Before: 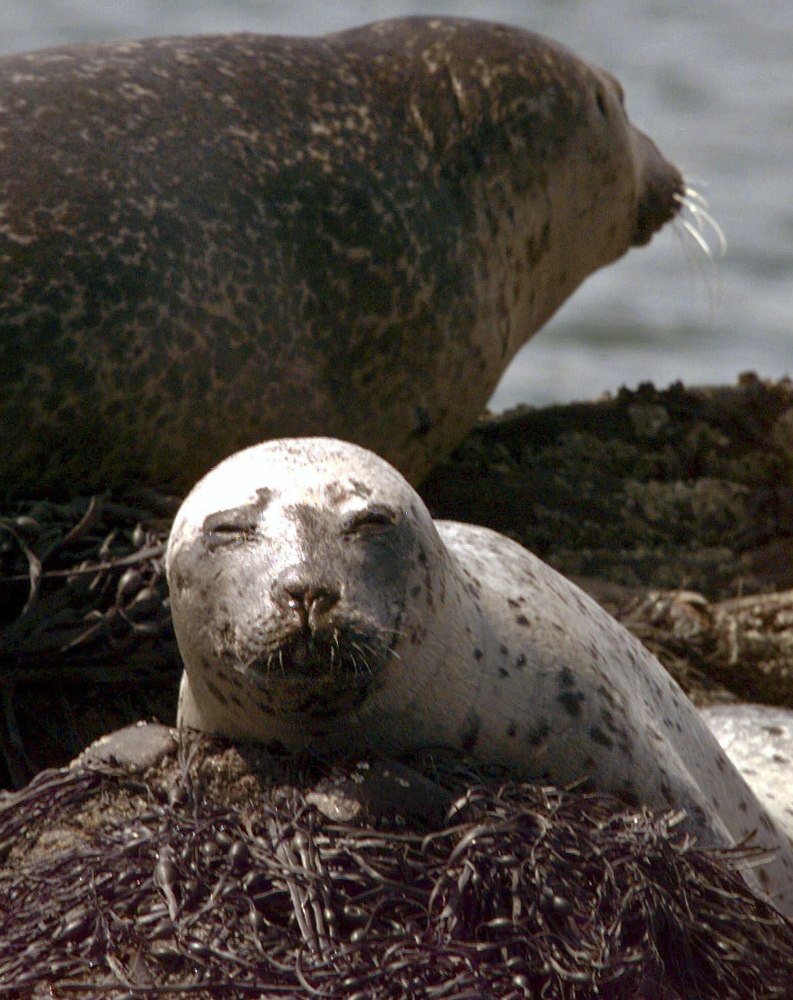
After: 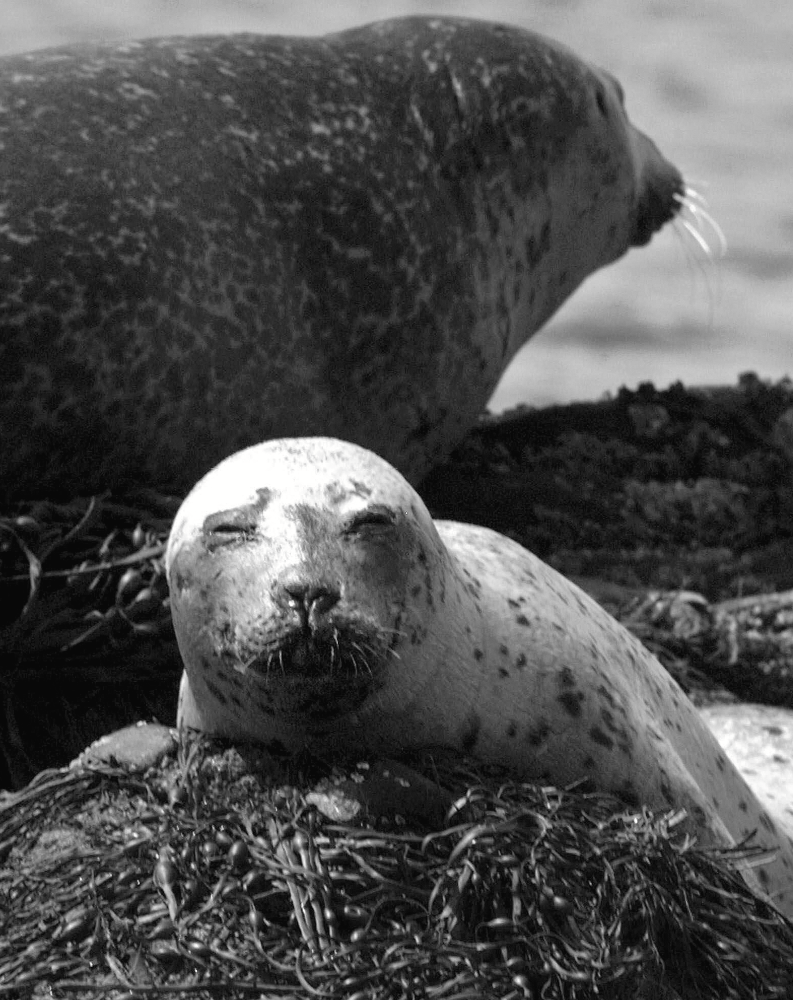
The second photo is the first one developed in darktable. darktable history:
tone curve: curves: ch0 [(0, 0) (0.003, 0.019) (0.011, 0.022) (0.025, 0.025) (0.044, 0.04) (0.069, 0.069) (0.1, 0.108) (0.136, 0.152) (0.177, 0.199) (0.224, 0.26) (0.277, 0.321) (0.335, 0.392) (0.399, 0.472) (0.468, 0.547) (0.543, 0.624) (0.623, 0.713) (0.709, 0.786) (0.801, 0.865) (0.898, 0.939) (1, 1)], preserve colors none
color look up table: target L [84.2, 90.94, 84.56, 81.69, 84.56, 61.19, 68.49, 44.41, 42.78, 32.75, 17.37, 3.028, 200.55, 85.98, 72.94, 75.88, 68.49, 76.61, 64.36, 59.79, 50.43, 53.98, 34.45, 31.46, 23.22, 93.05, 87.05, 74.05, 75.52, 78.07, 56.71, 61.7, 85.27, 66.62, 76.98, 37.13, 27.98, 42.1, 18.94, 100, 91.29, 90.94, 84.56, 84.2, 84.56, 69.61, 60.17, 48.04, 48.04], target a [0, -0.001, -0.001, 0, -0.001, 0.001, 0 ×7, -0.001, 0 ×11, -0.002, 0, 0, 0, -0.001, 0, 0.001, -0.002, 0, 0, 0.001, 0, 0.001, 0, -0.097, 0, -0.001, -0.001, 0, -0.001, 0 ×4], target b [0.001, 0.023, 0.002, 0.001, 0.002, -0.004, 0.002, 0.002, 0.002, 0.001, -0.002, 0, 0, 0.002, 0.002, 0.001, 0.002, 0.001, 0.002, 0.002, -0.003, 0.002, 0.001, 0.001, -0.002, 0.024, 0.001, 0.002, 0.002, 0.022, 0.002, -0.004, 0.023, 0.002, 0.001, -0.003, 0.001, -0.003, -0.002, 1.213, 0, 0.023, 0.002, 0.001, 0.002 ×5], num patches 49
